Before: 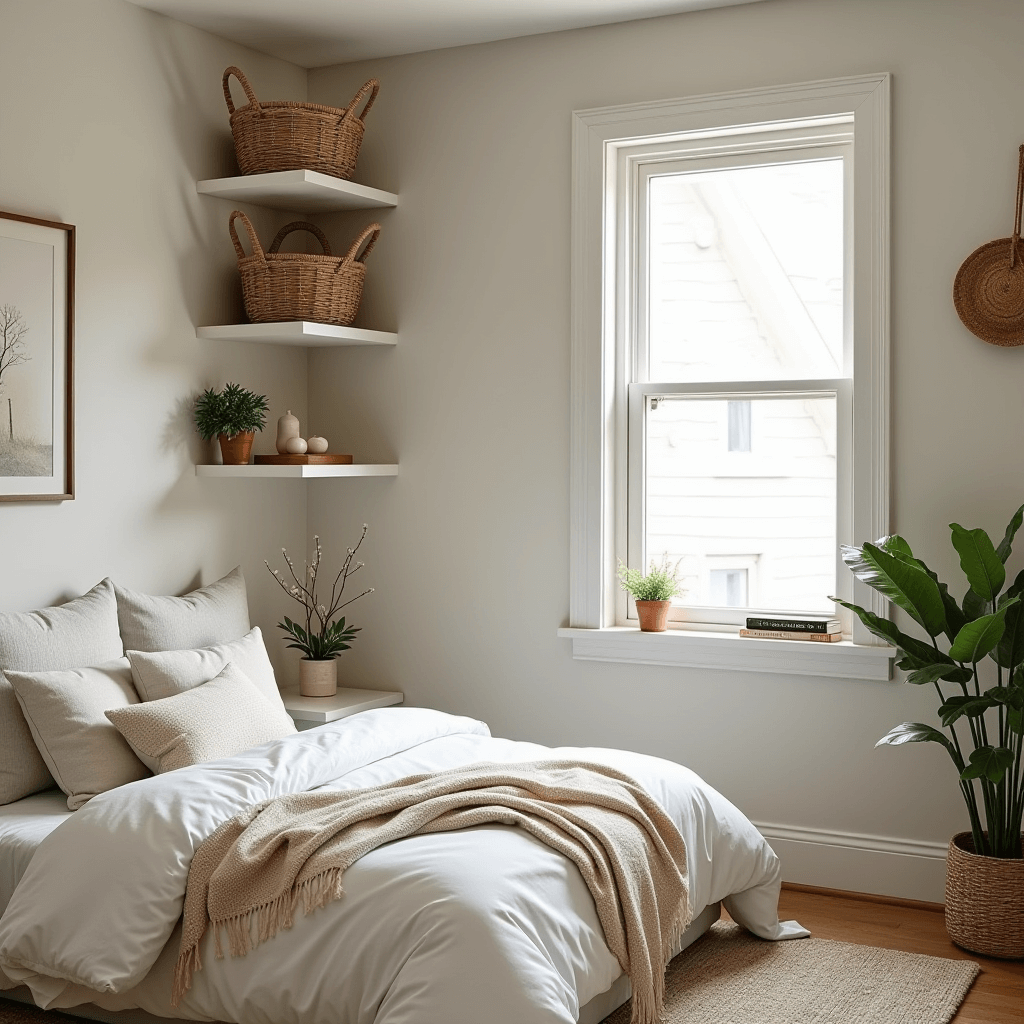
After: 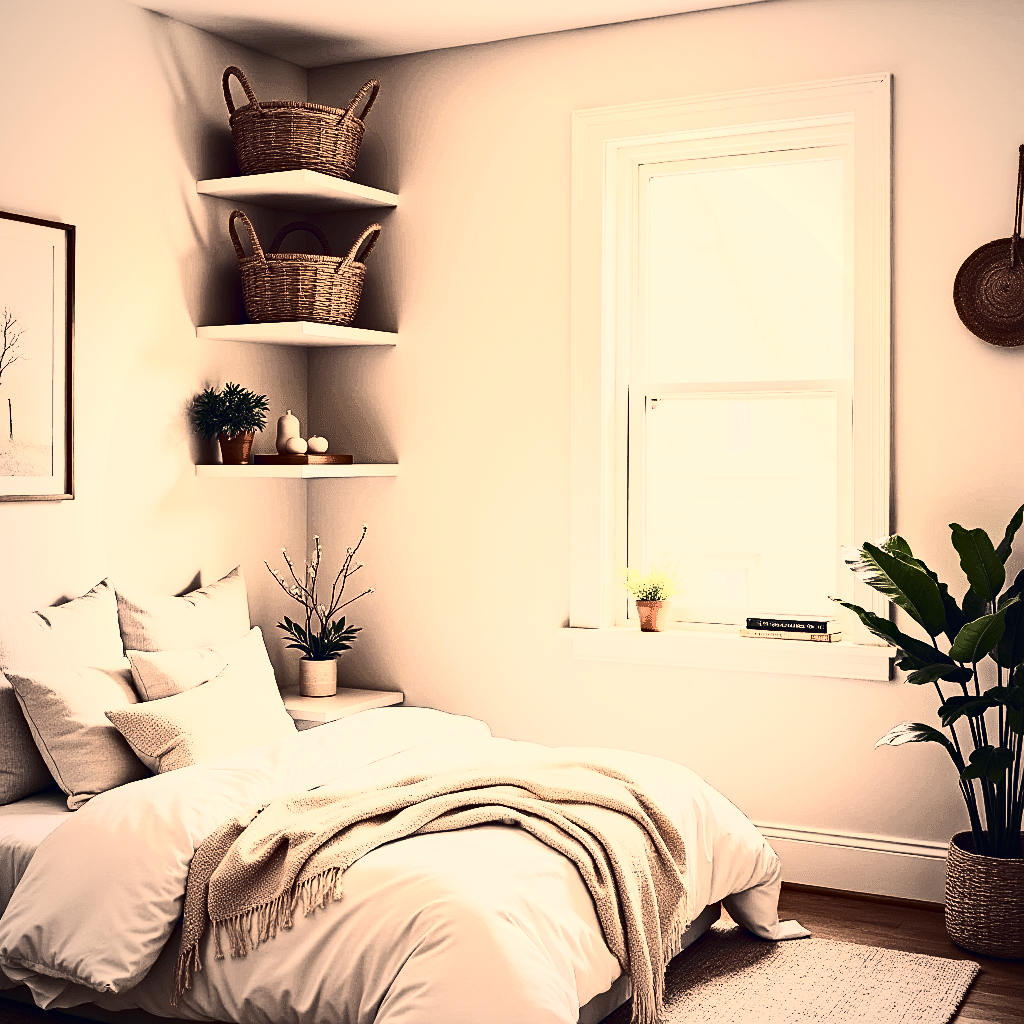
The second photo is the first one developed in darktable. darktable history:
haze removal: compatibility mode true, adaptive false
exposure: black level correction 0, exposure 0.499 EV, compensate exposure bias true, compensate highlight preservation false
sharpen: amount 0.206
contrast brightness saturation: contrast 0.939, brightness 0.199
color correction: highlights a* 20.32, highlights b* 27.53, shadows a* 3.35, shadows b* -17.16, saturation 0.74
vignetting: fall-off radius 93.79%, unbound false
